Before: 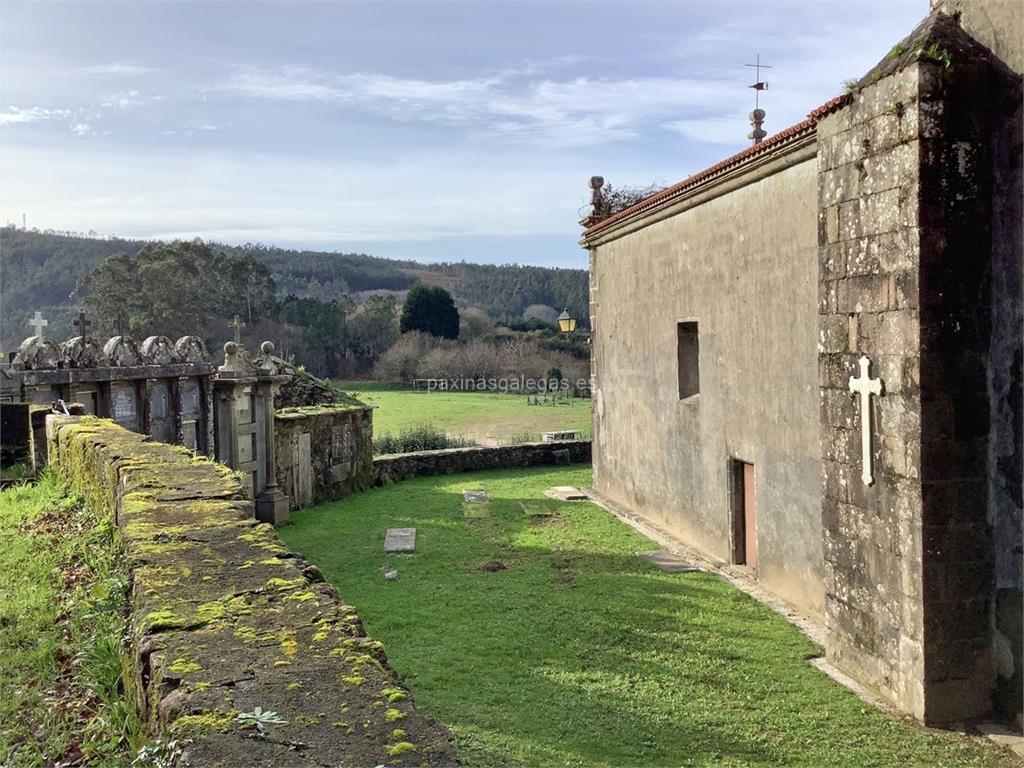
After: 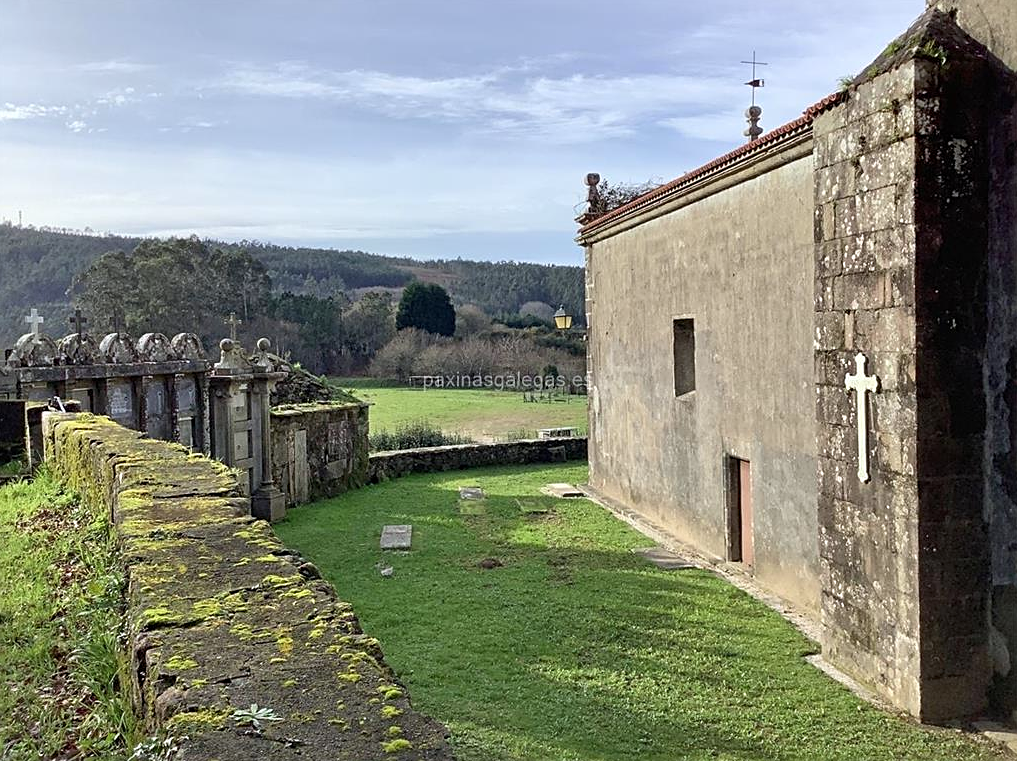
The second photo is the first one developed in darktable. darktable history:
white balance: red 0.988, blue 1.017
crop: left 0.434%, top 0.485%, right 0.244%, bottom 0.386%
tone equalizer: on, module defaults
sharpen: on, module defaults
